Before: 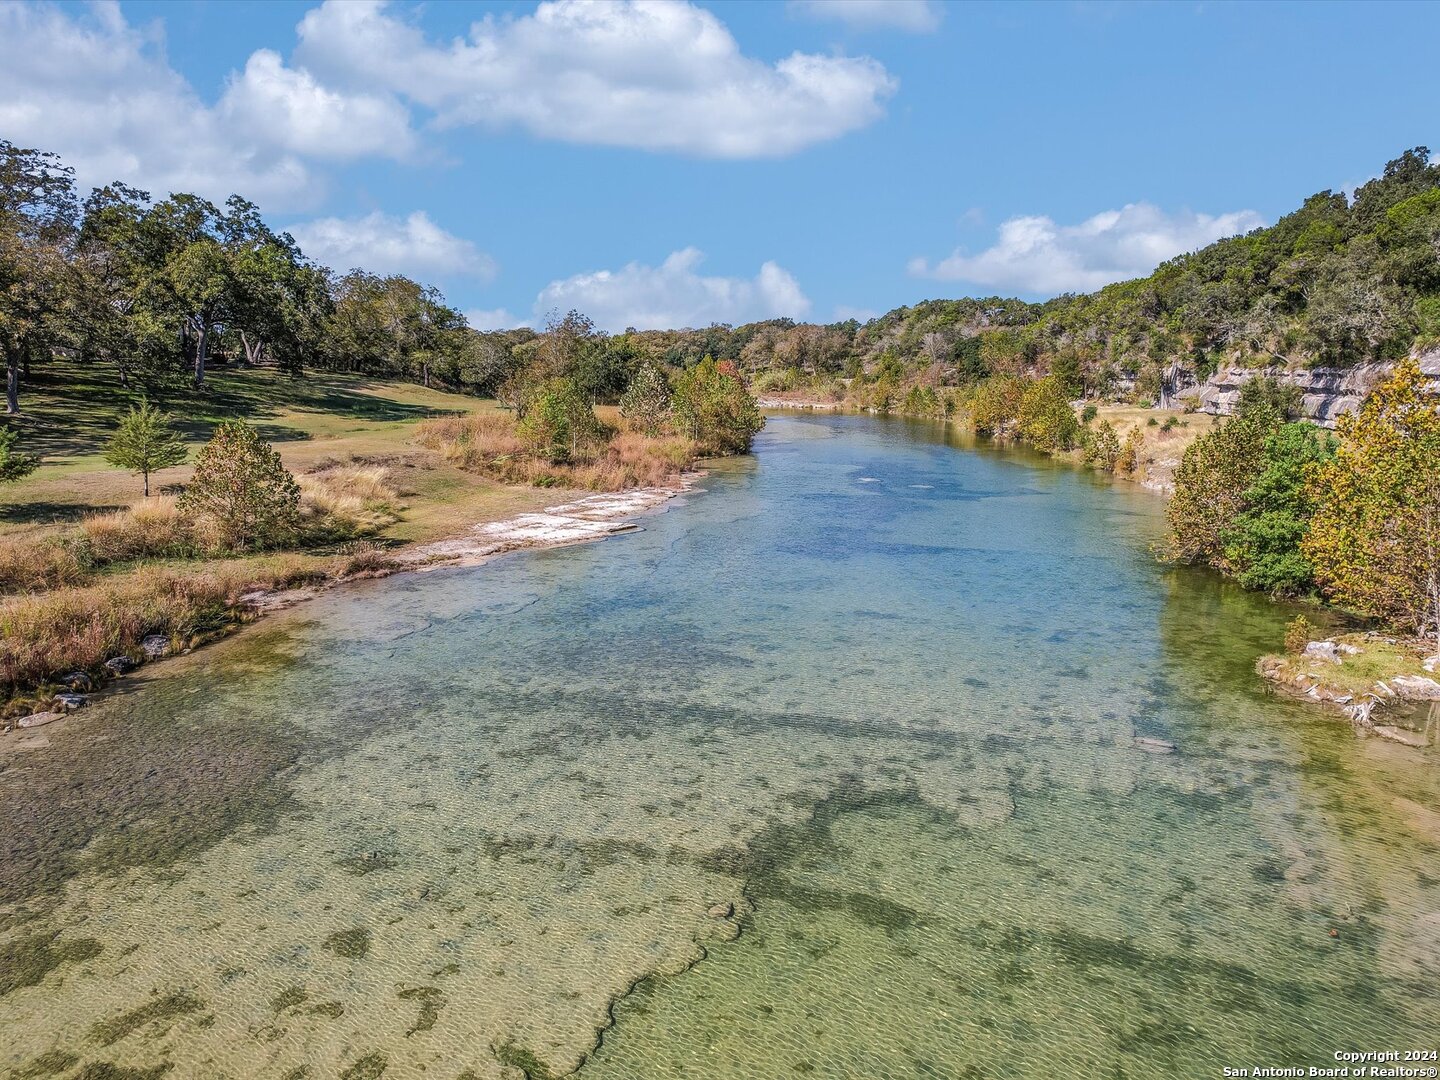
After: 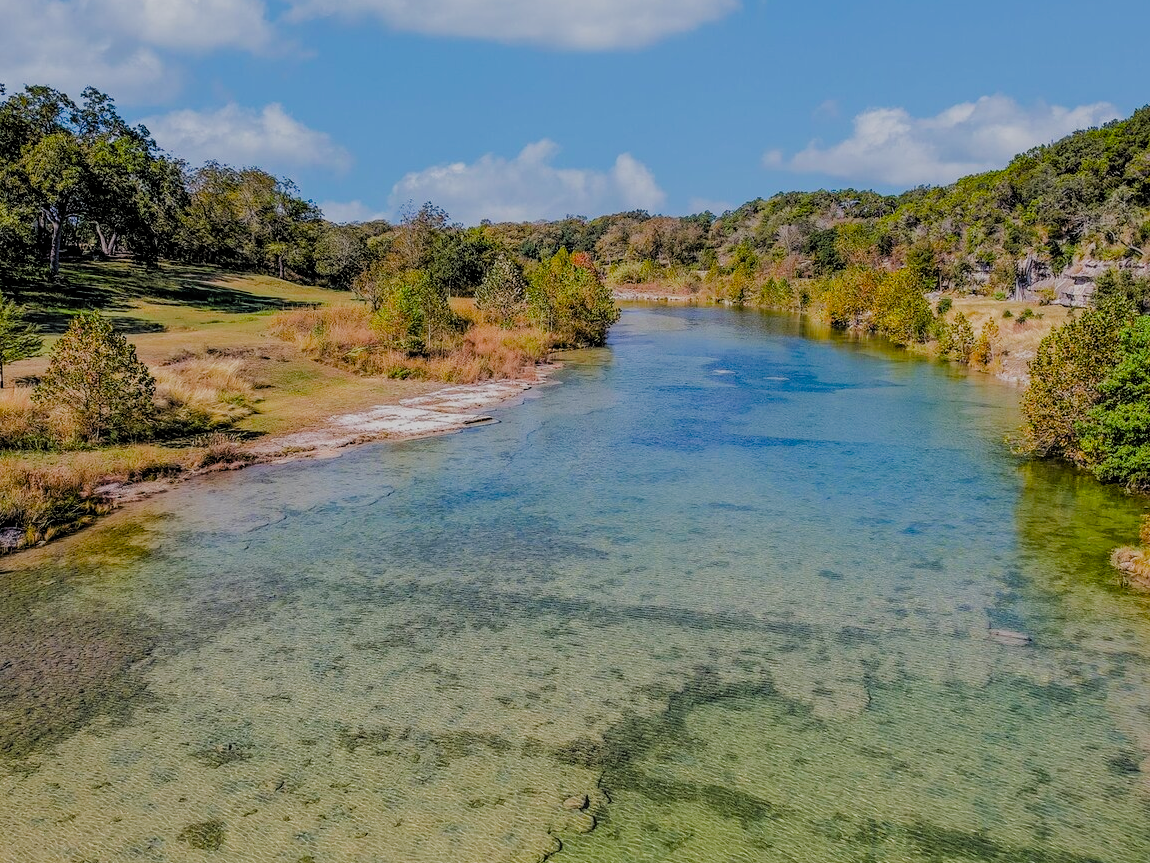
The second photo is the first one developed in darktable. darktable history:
crop and rotate: left 10.071%, top 10.071%, right 10.02%, bottom 10.02%
filmic rgb: black relative exposure -4.4 EV, white relative exposure 5 EV, threshold 3 EV, hardness 2.23, latitude 40.06%, contrast 1.15, highlights saturation mix 10%, shadows ↔ highlights balance 1.04%, preserve chrominance RGB euclidean norm (legacy), color science v4 (2020), enable highlight reconstruction true
